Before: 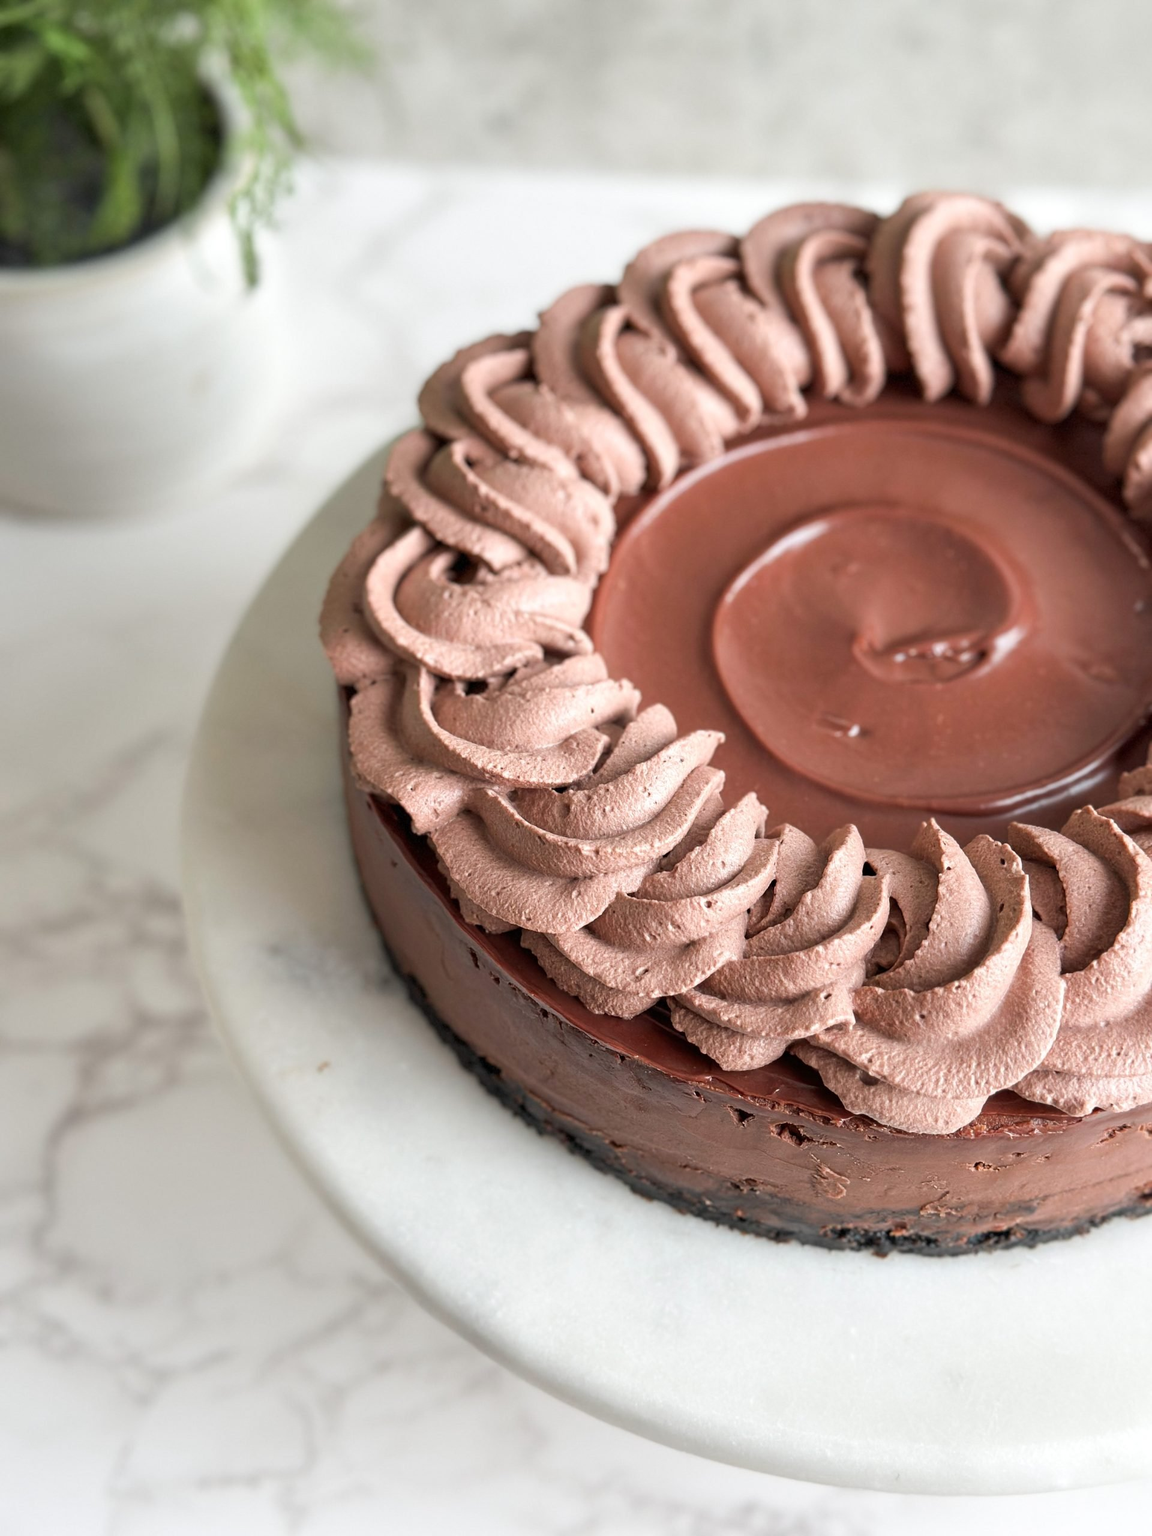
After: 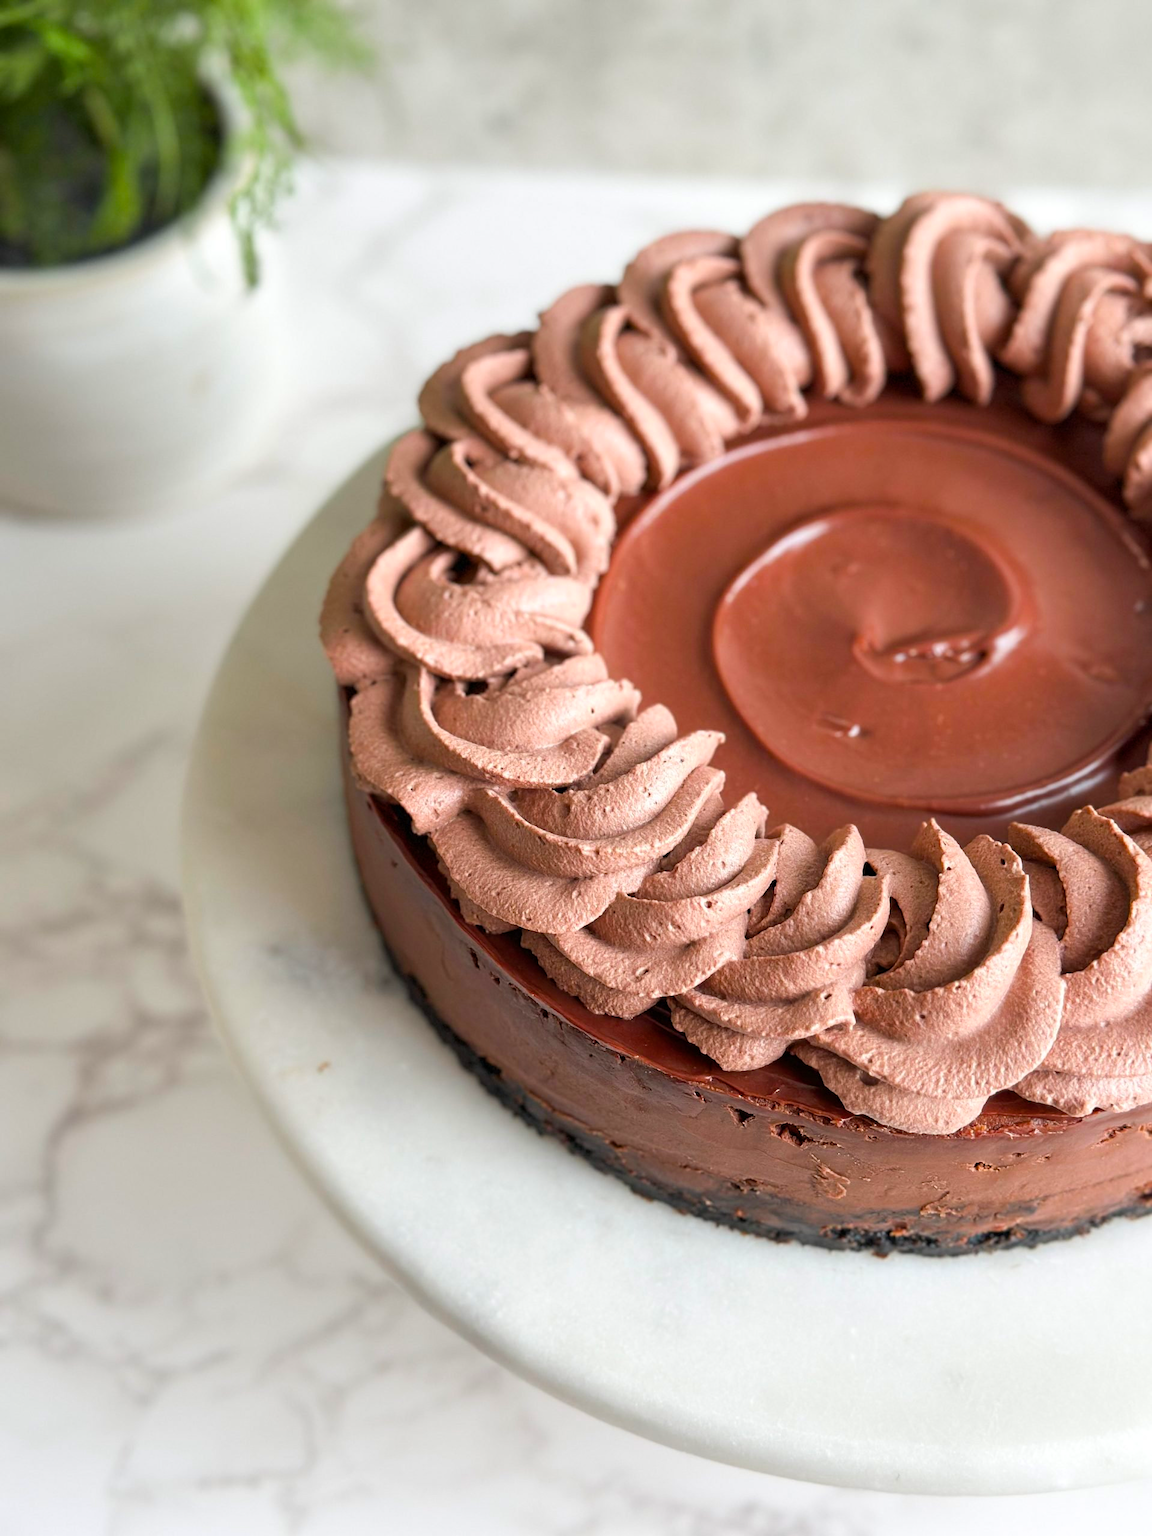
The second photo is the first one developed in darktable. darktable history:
color balance rgb: perceptual saturation grading › global saturation 30.253%, global vibrance 20%
